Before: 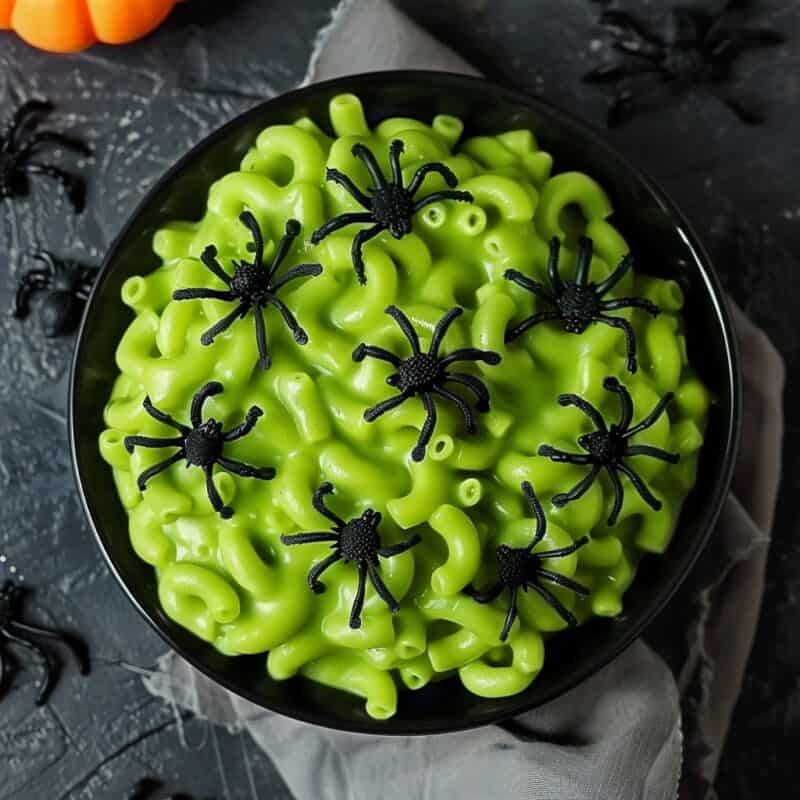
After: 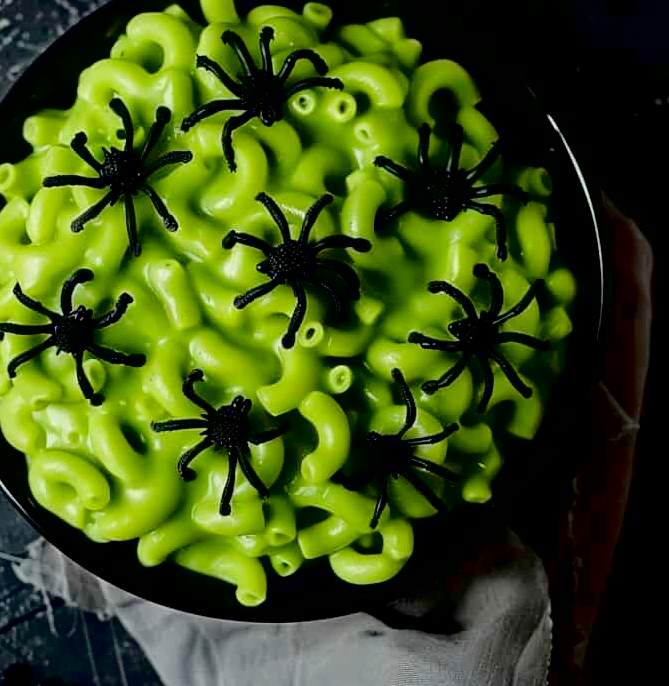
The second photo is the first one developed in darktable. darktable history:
fill light: exposure -2 EV, width 8.6
crop: left 16.315%, top 14.246%
exposure: black level correction 0.029, exposure -0.073 EV, compensate highlight preservation false
